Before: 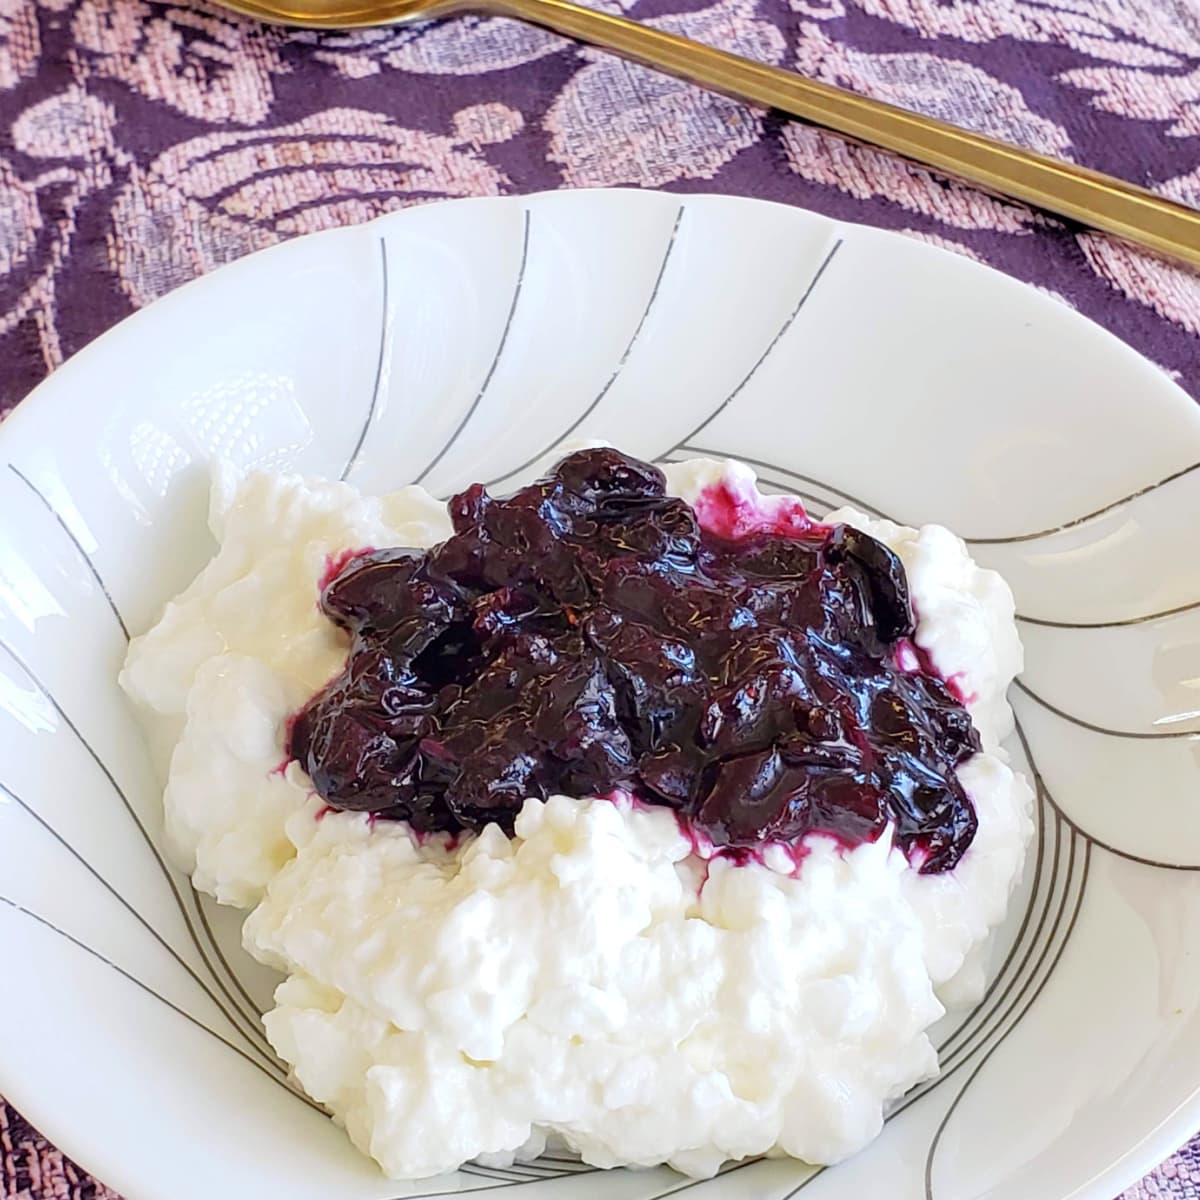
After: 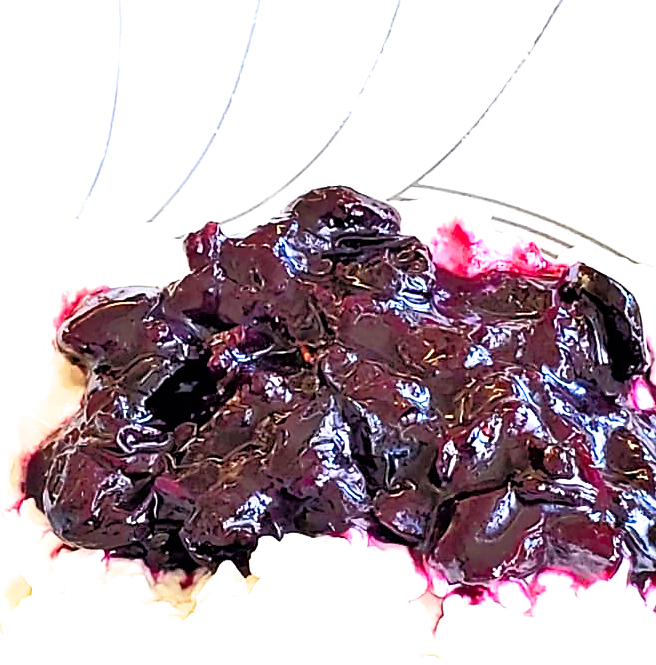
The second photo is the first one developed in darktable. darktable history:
exposure: black level correction 0, exposure 0.953 EV, compensate highlight preservation false
sharpen: radius 1.894, amount 0.403, threshold 1.174
crop and rotate: left 22.111%, top 21.866%, right 23.15%, bottom 22.646%
filmic rgb: black relative exposure -6.39 EV, white relative exposure 2.42 EV, target white luminance 99.861%, hardness 5.28, latitude 0.902%, contrast 1.426, highlights saturation mix 2.56%
tone equalizer: -8 EV -0.528 EV, -7 EV -0.342 EV, -6 EV -0.121 EV, -5 EV 0.448 EV, -4 EV 0.947 EV, -3 EV 0.775 EV, -2 EV -0.008 EV, -1 EV 0.13 EV, +0 EV -0.007 EV
contrast brightness saturation: contrast 0.091, saturation 0.272
